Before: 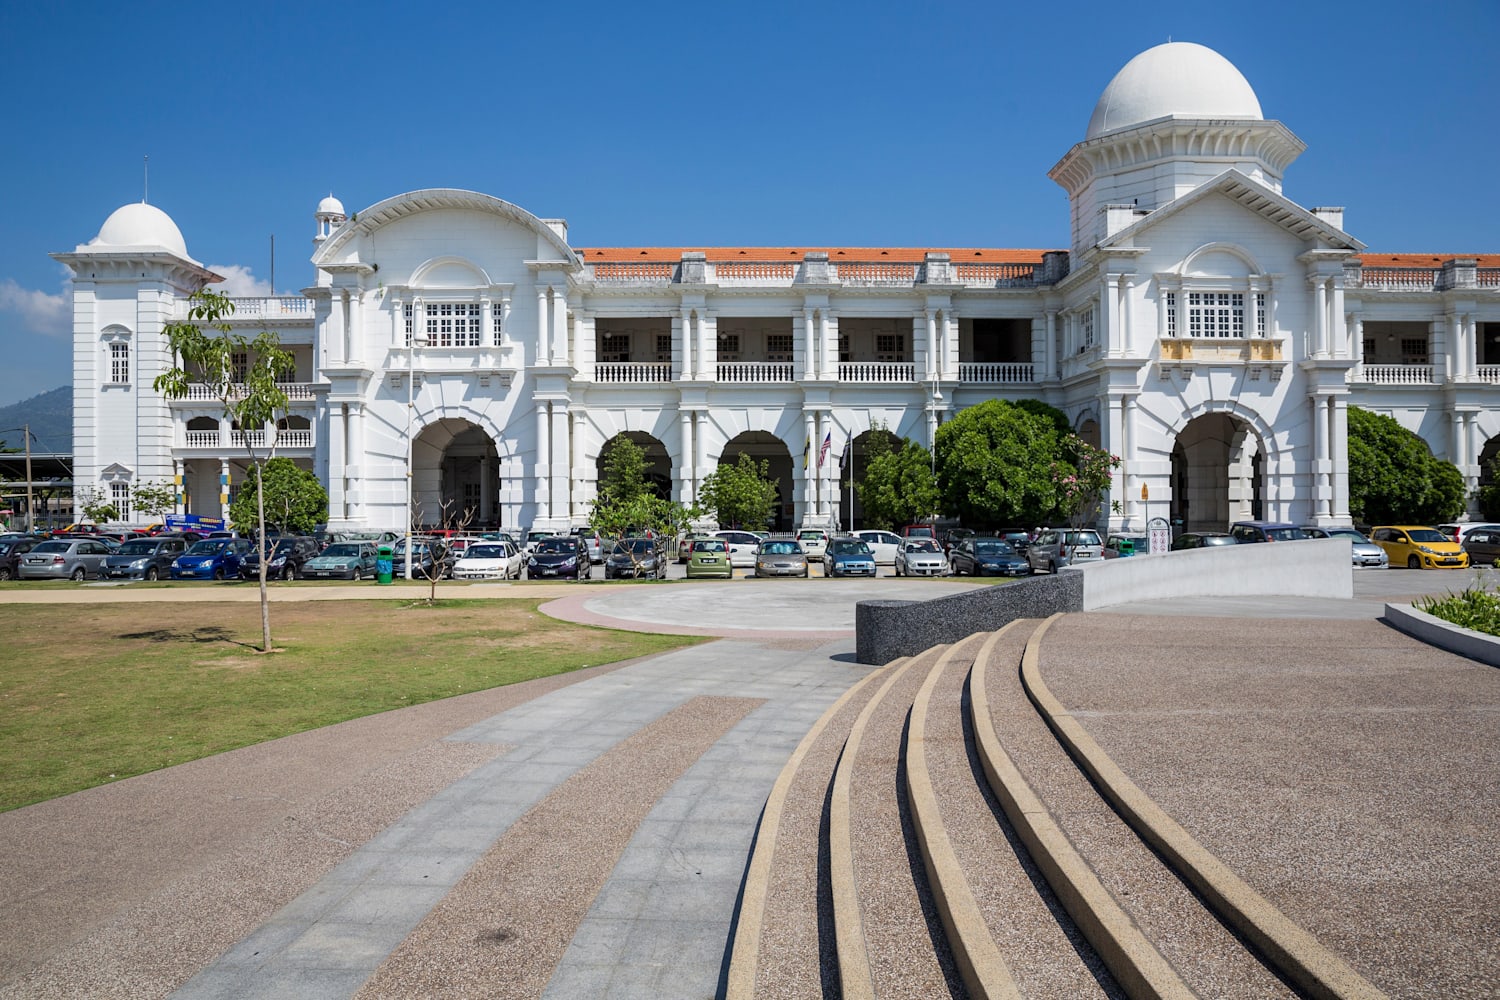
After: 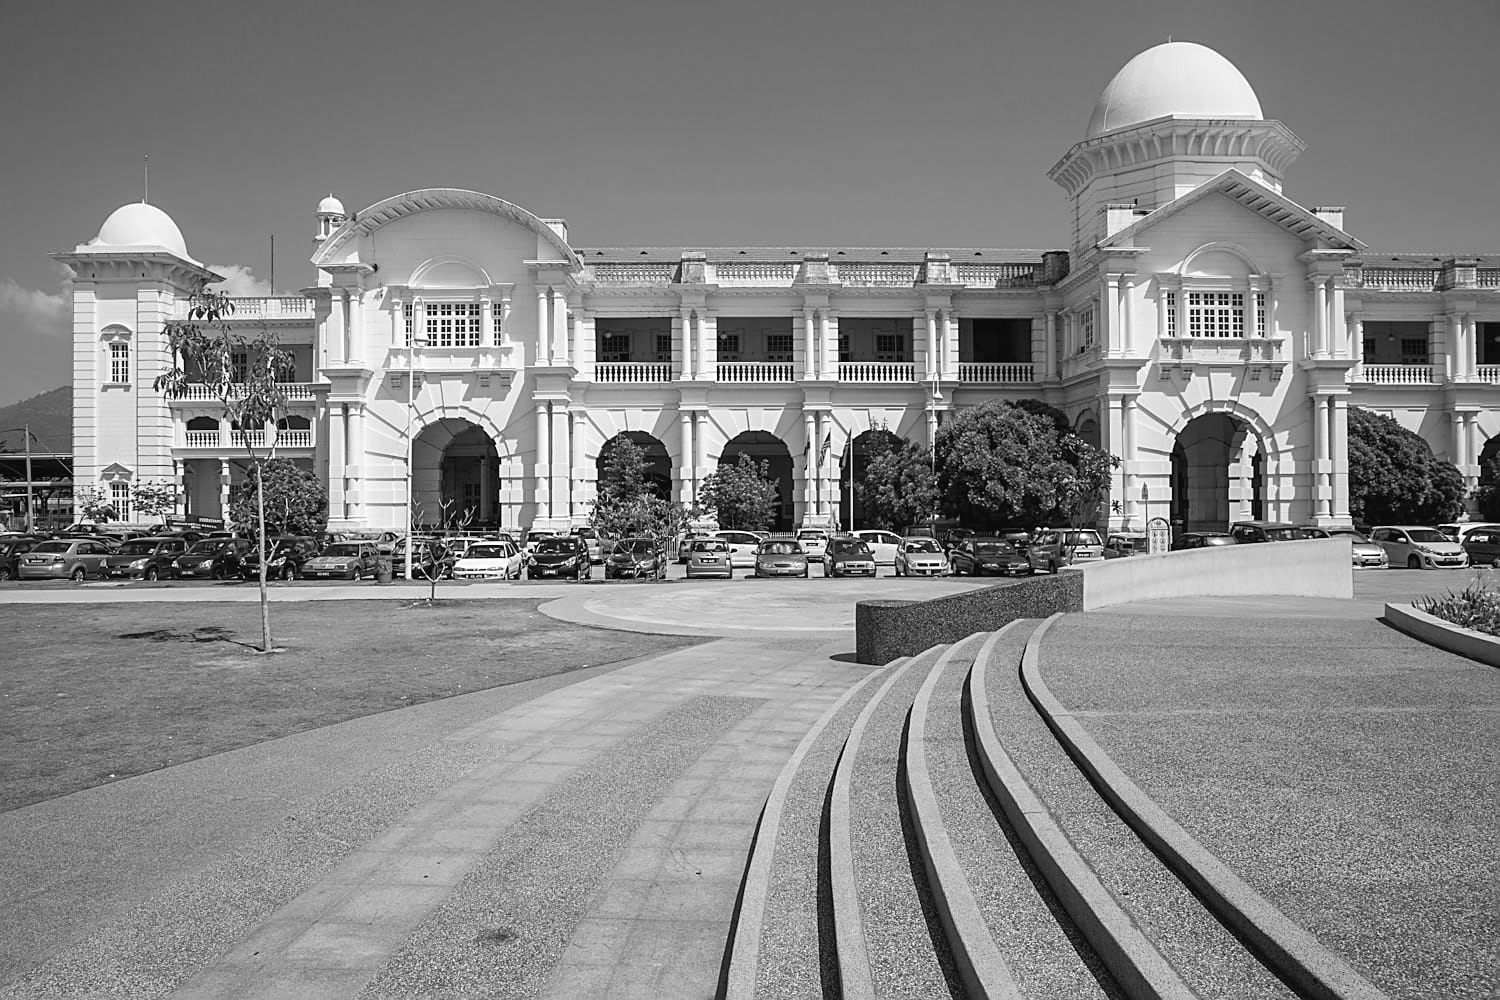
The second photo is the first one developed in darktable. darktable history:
monochrome: a 16.01, b -2.65, highlights 0.52
exposure: exposure 0.2 EV, compensate highlight preservation false
sharpen: on, module defaults
contrast brightness saturation: contrast -0.08, brightness -0.04, saturation -0.11
